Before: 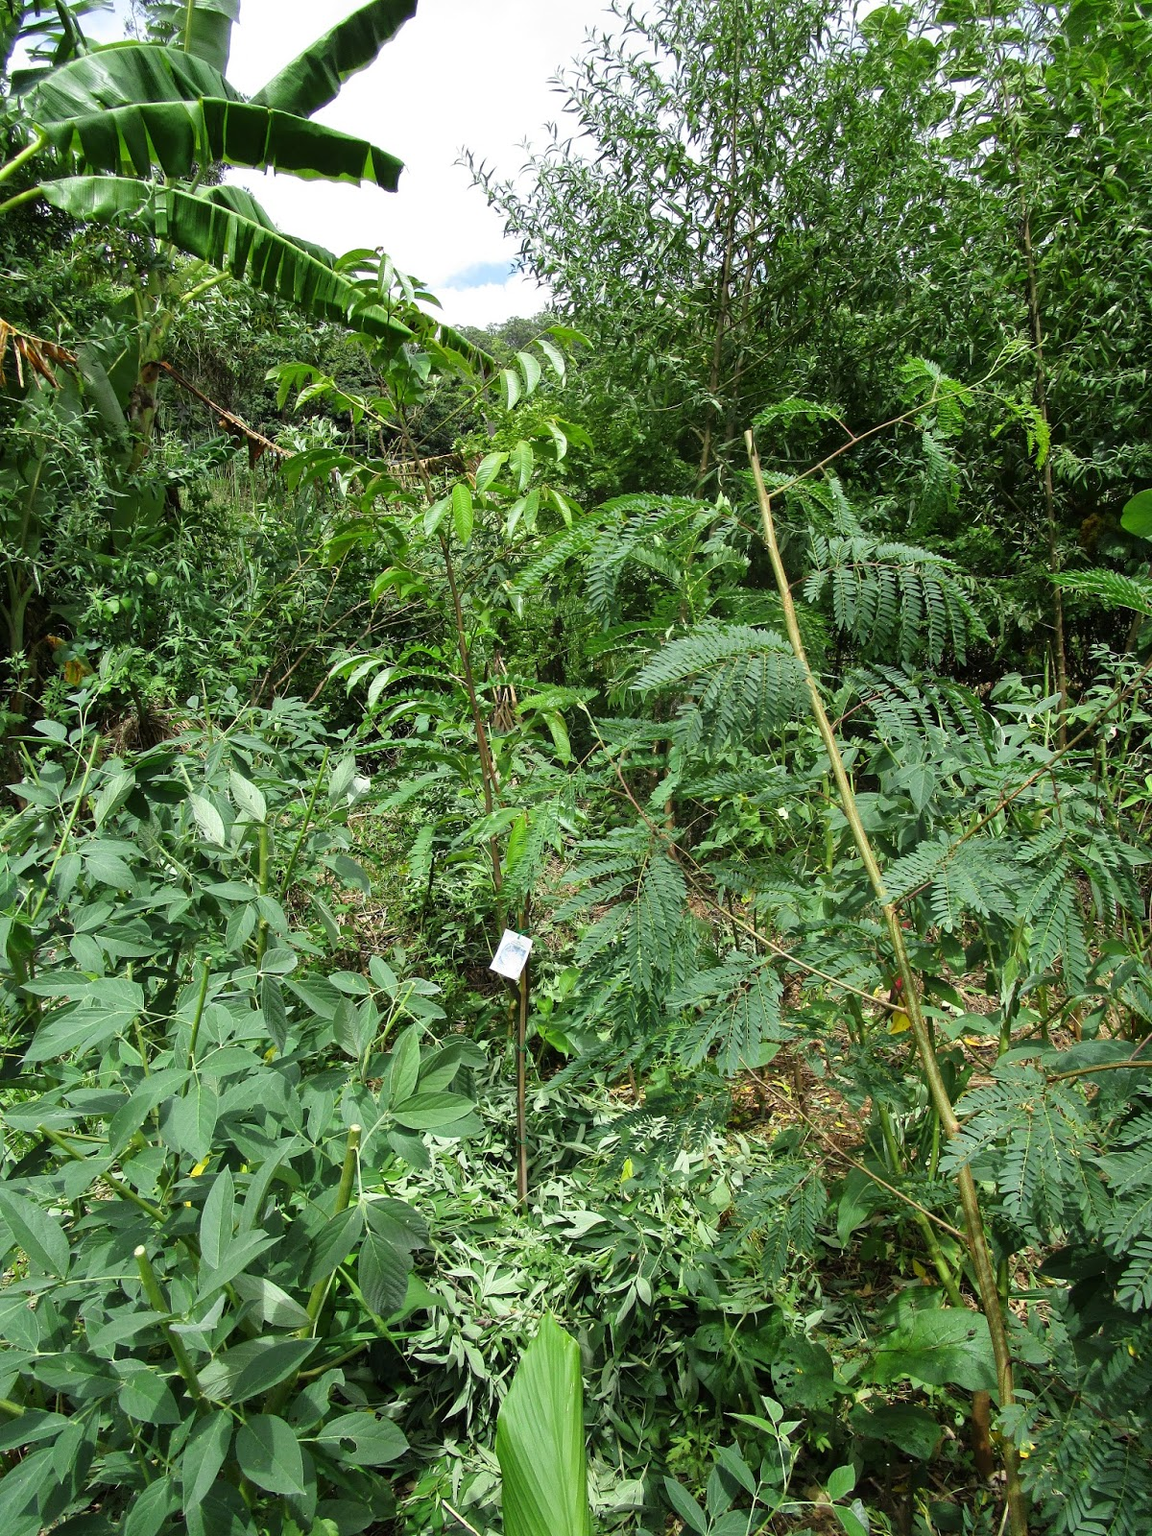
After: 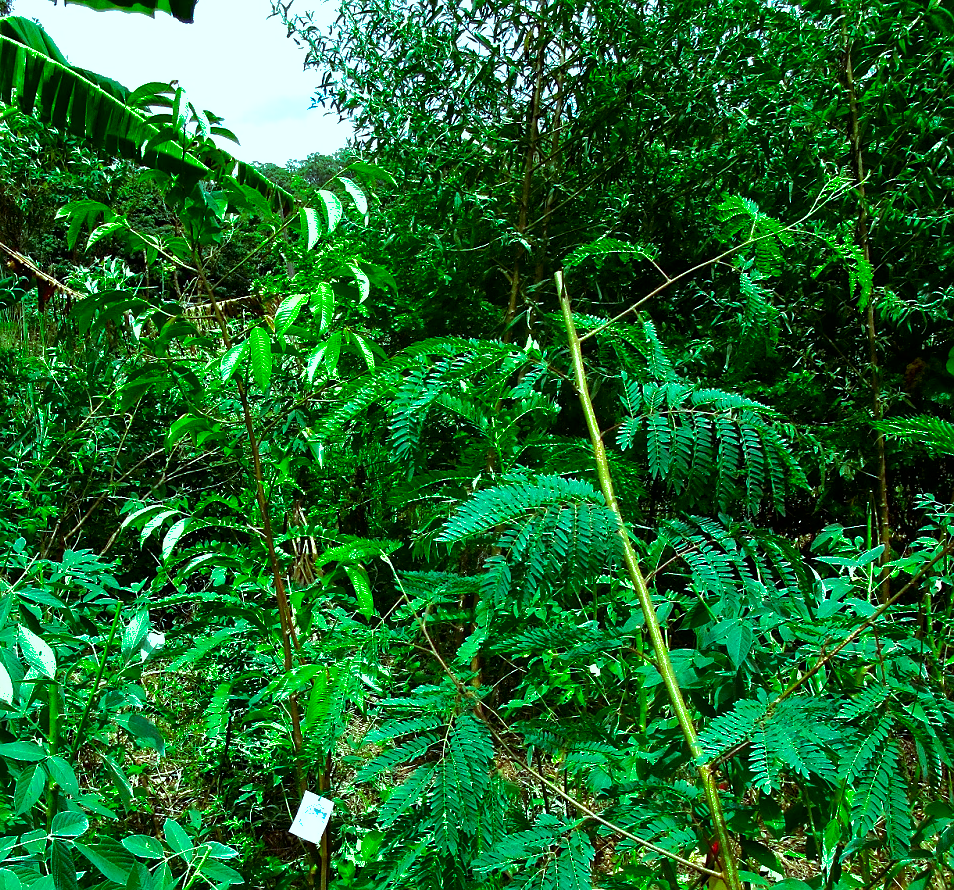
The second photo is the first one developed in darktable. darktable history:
shadows and highlights: shadows 39.93, highlights -59.83
tone equalizer: -8 EV -0.755 EV, -7 EV -0.68 EV, -6 EV -0.589 EV, -5 EV -0.36 EV, -3 EV 0.394 EV, -2 EV 0.6 EV, -1 EV 0.674 EV, +0 EV 0.76 EV, edges refinement/feathering 500, mask exposure compensation -1.57 EV, preserve details no
sharpen: radius 1.563, amount 0.363, threshold 1.729
crop: left 18.417%, top 11.114%, right 2.035%, bottom 33.255%
color balance rgb: highlights gain › chroma 4.014%, highlights gain › hue 200.29°, perceptual saturation grading › global saturation 29.694%
contrast brightness saturation: brightness -0.246, saturation 0.198
